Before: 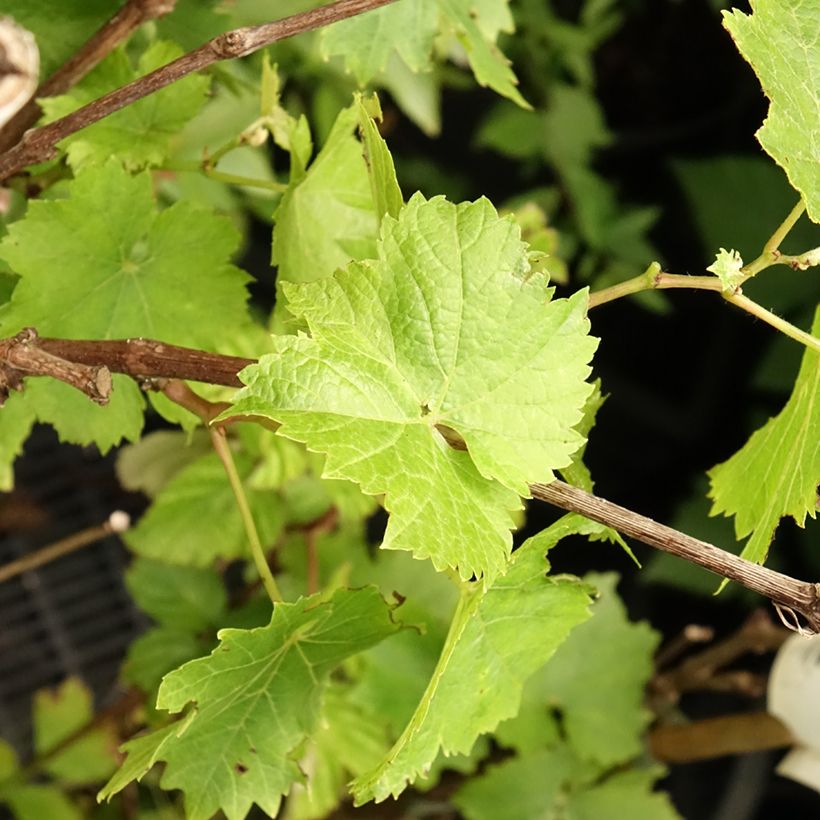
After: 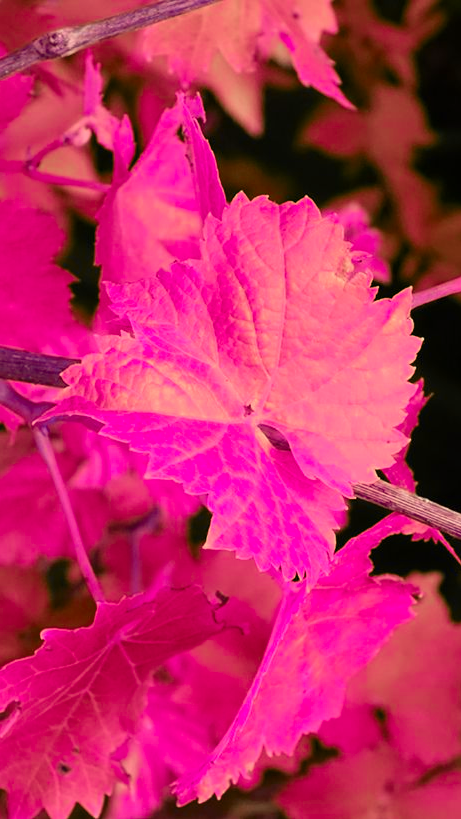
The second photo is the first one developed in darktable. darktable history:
color zones: curves: ch0 [(0.826, 0.353)]; ch1 [(0.242, 0.647) (0.889, 0.342)]; ch2 [(0.246, 0.089) (0.969, 0.068)]
contrast brightness saturation: contrast 0.072
crop: left 21.707%, right 22.025%, bottom 0.005%
